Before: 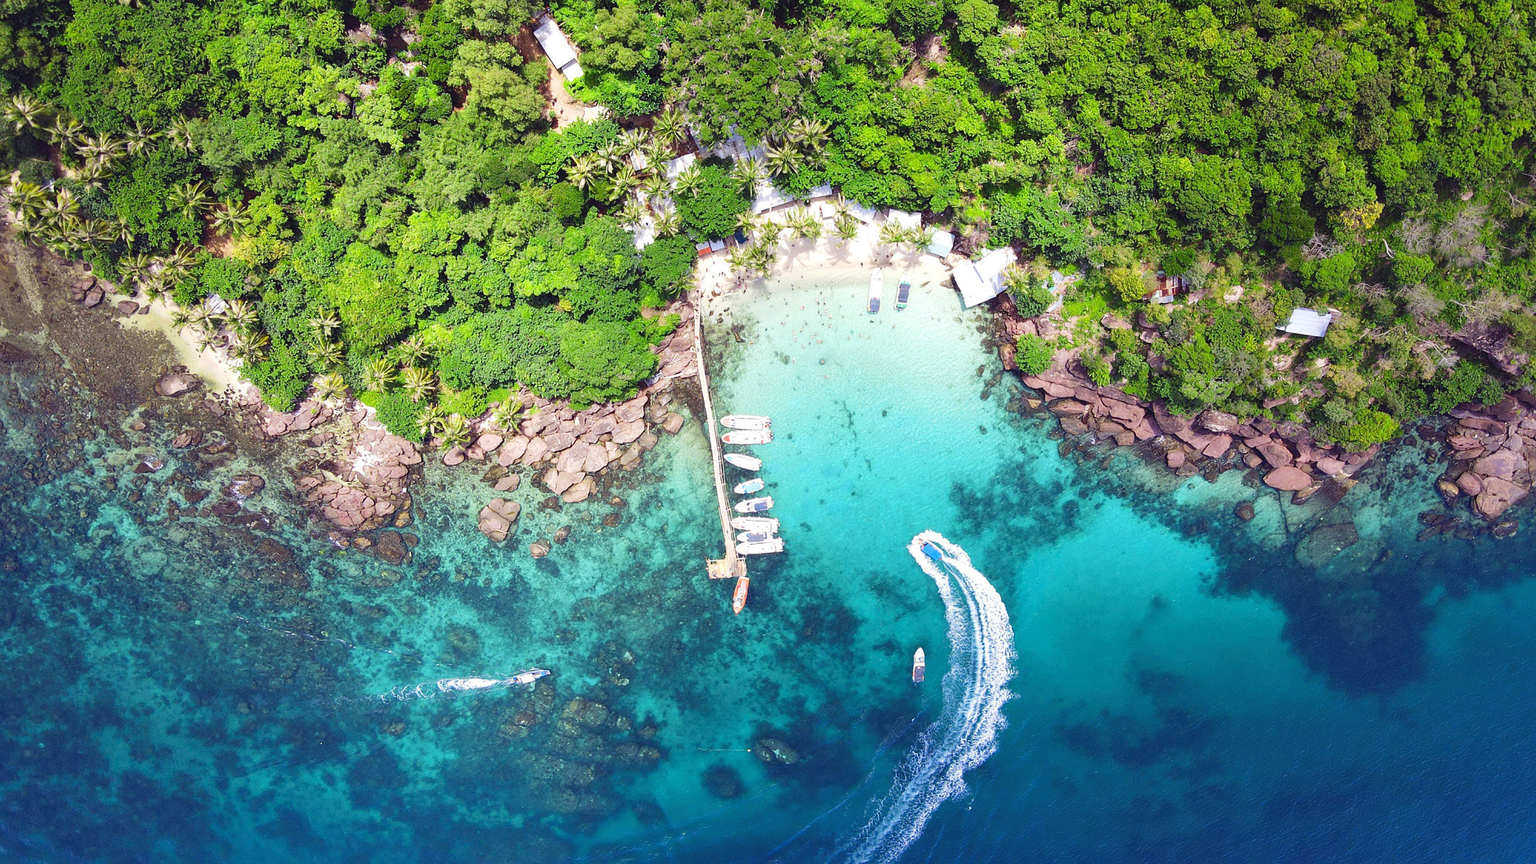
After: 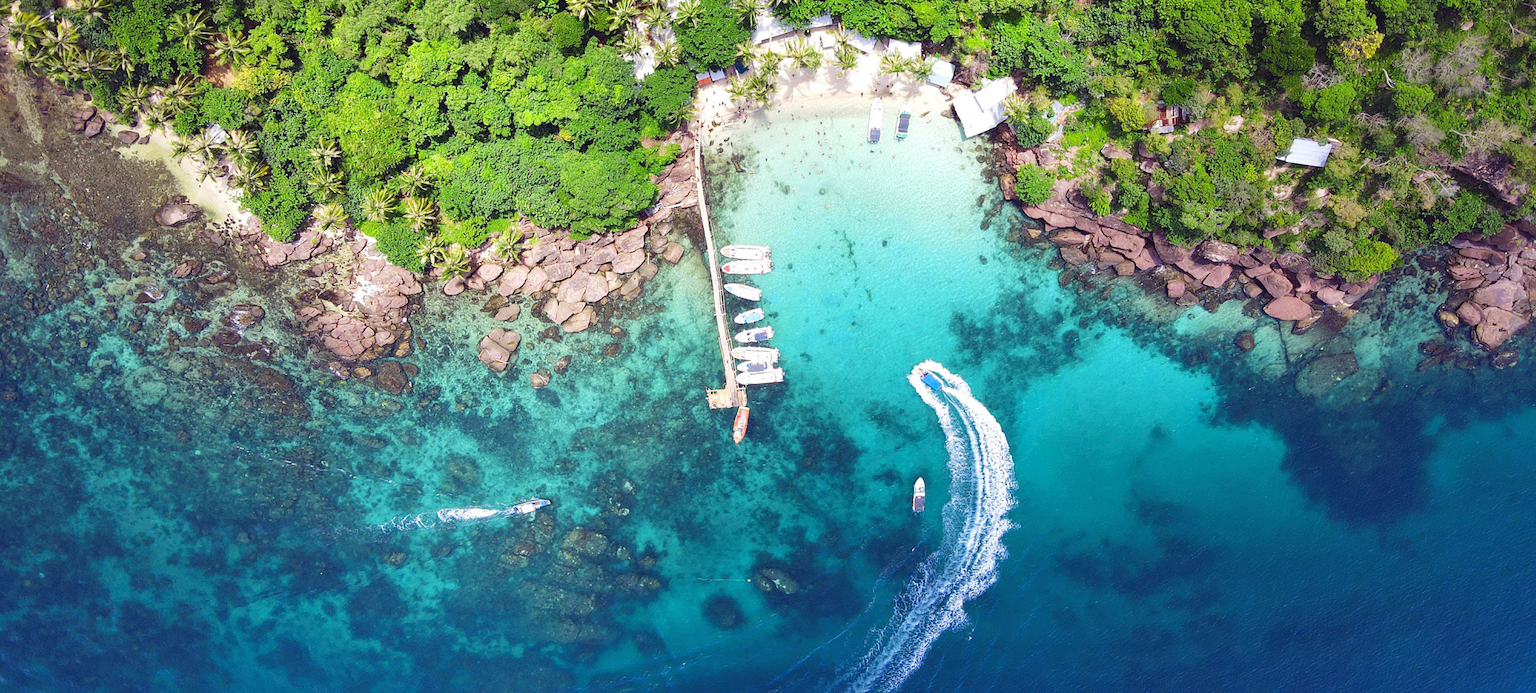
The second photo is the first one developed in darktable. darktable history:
crop and rotate: top 19.745%
